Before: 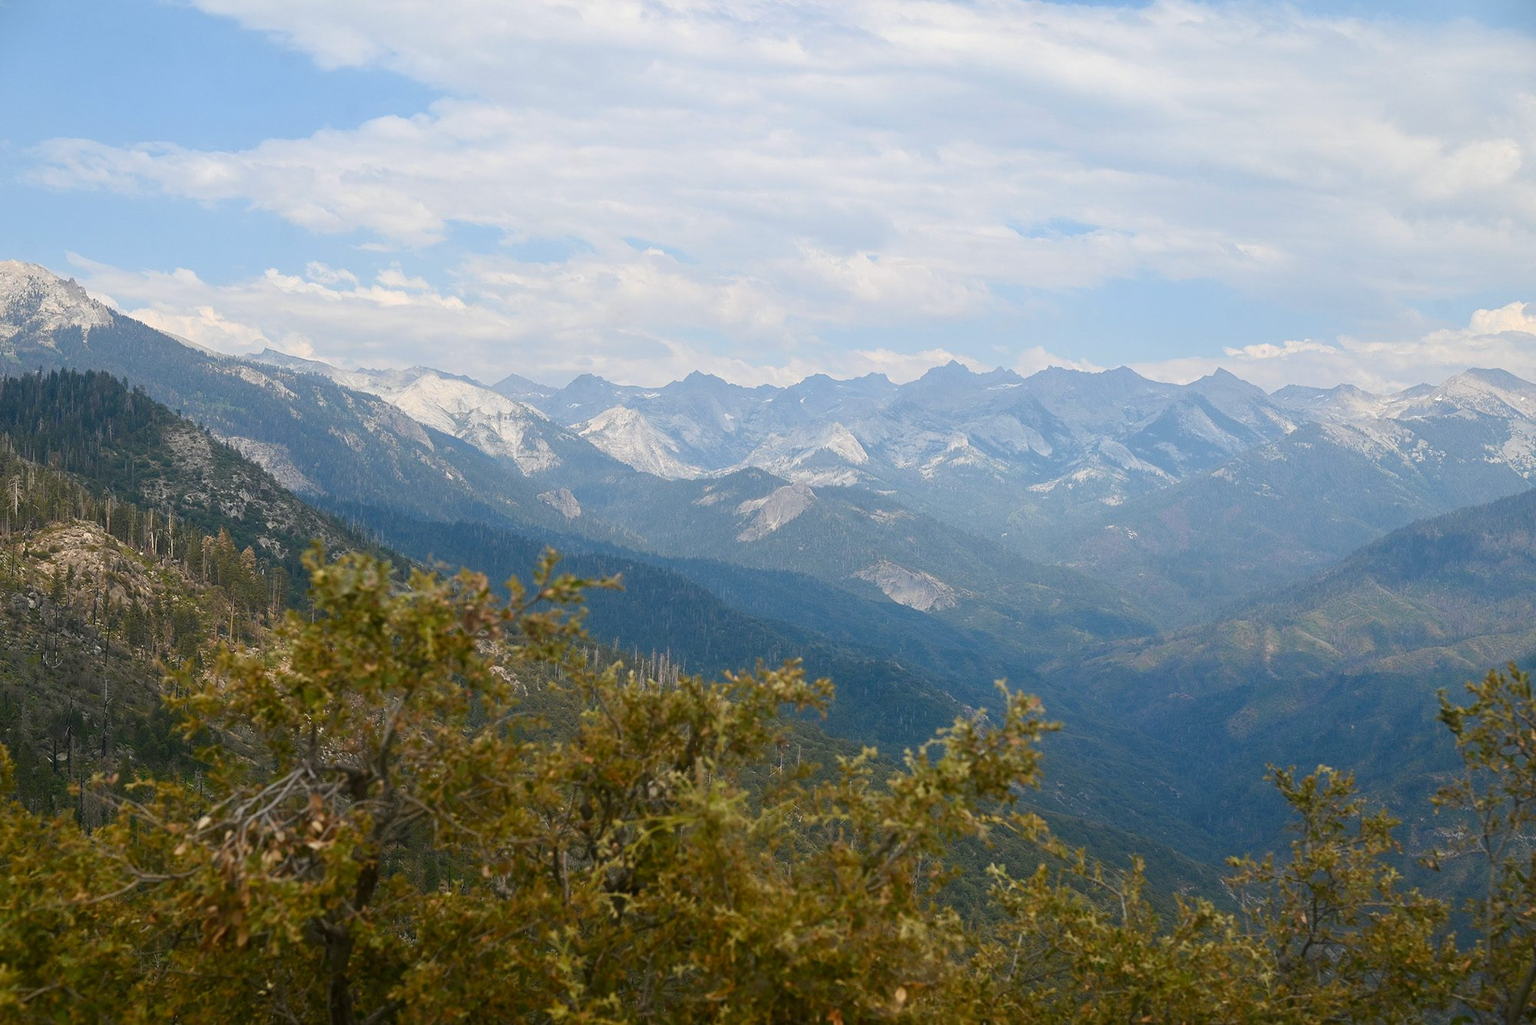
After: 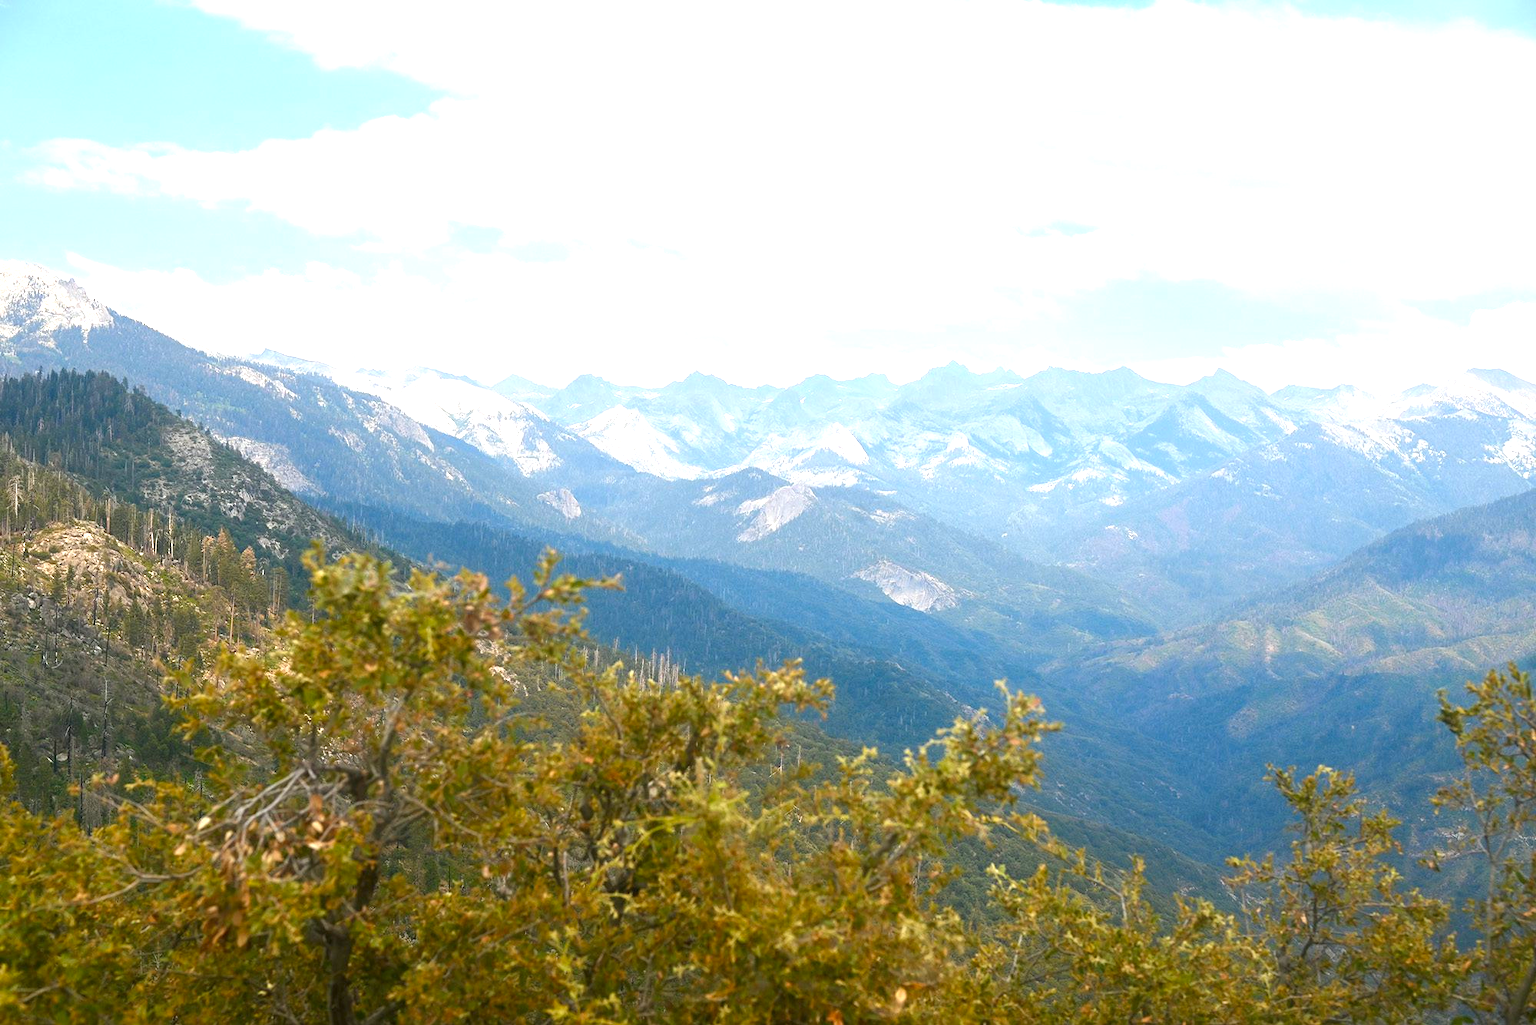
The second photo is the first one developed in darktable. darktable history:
color correction: saturation 1.11
tone equalizer: -8 EV 0.06 EV, smoothing diameter 25%, edges refinement/feathering 10, preserve details guided filter
exposure: black level correction 0, exposure 1.1 EV, compensate exposure bias true, compensate highlight preservation false
